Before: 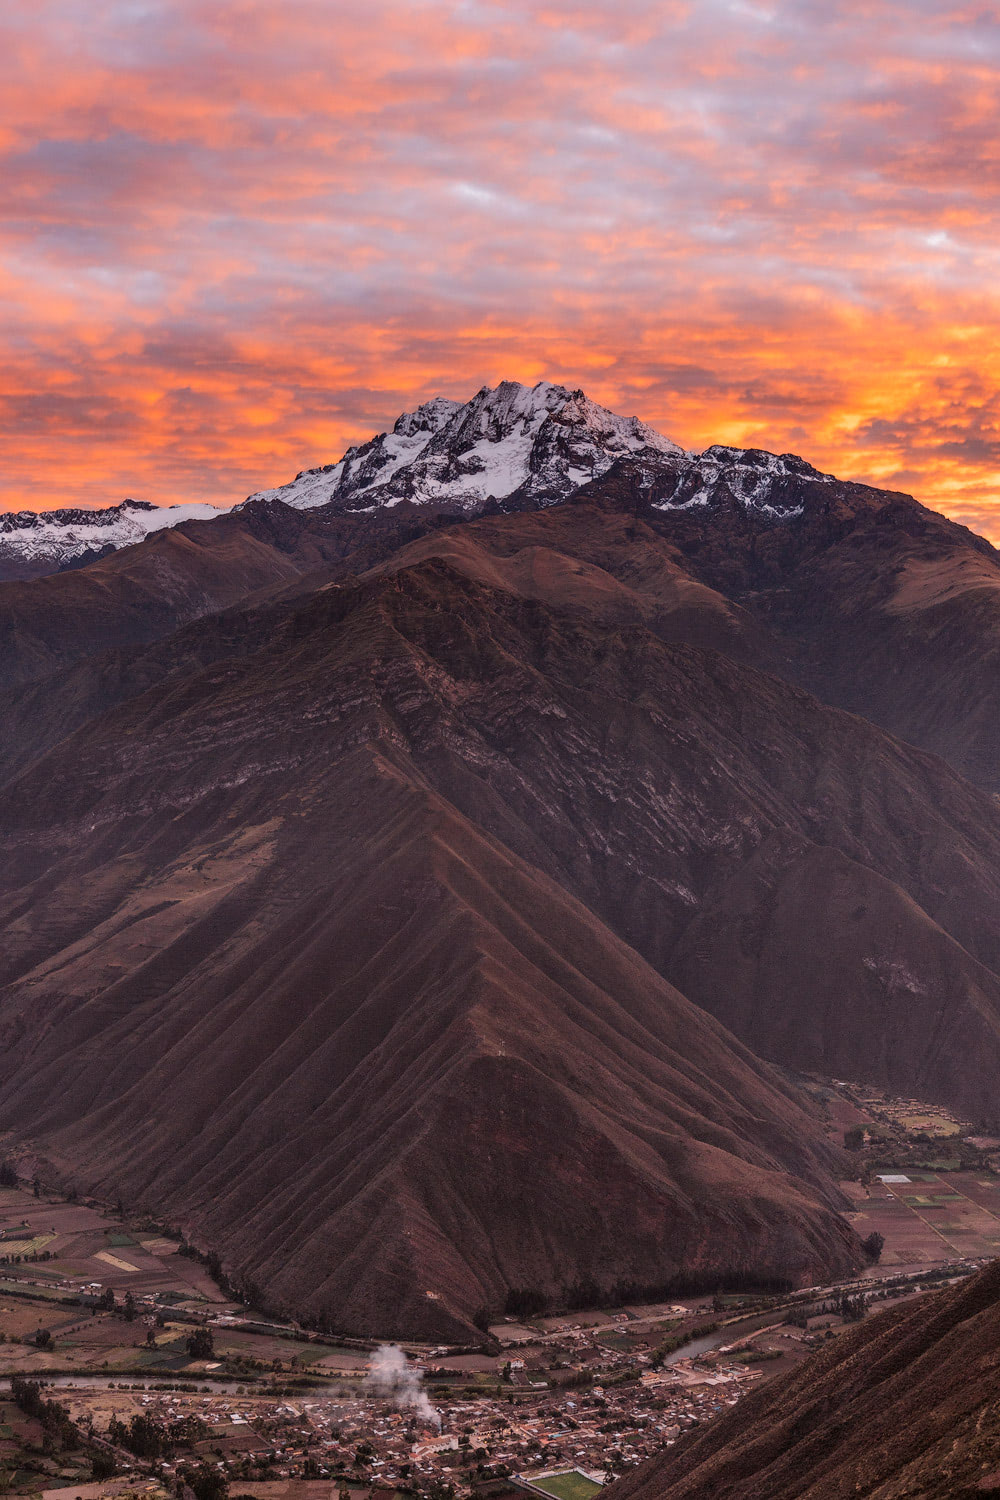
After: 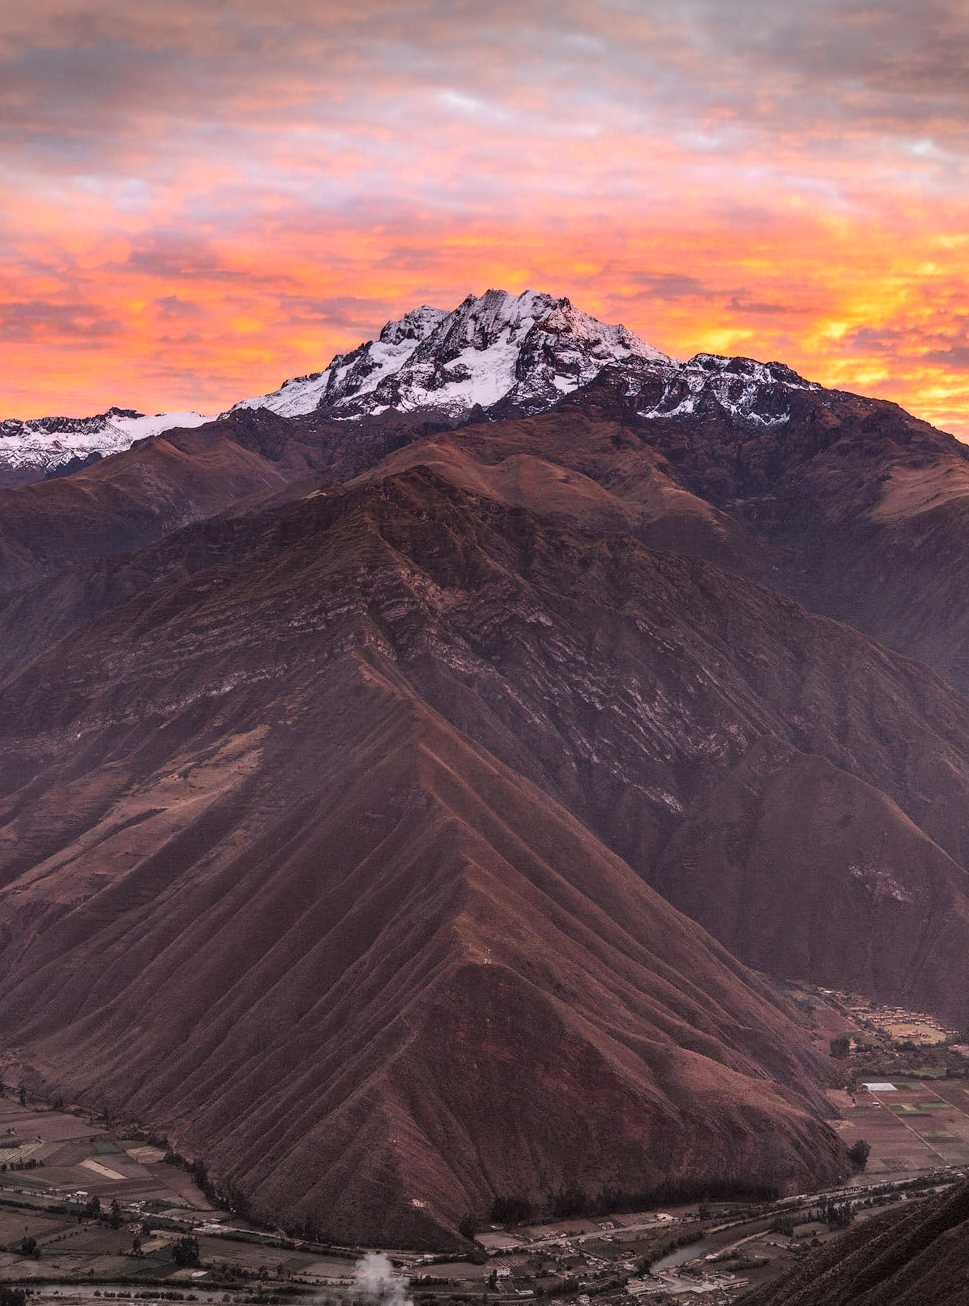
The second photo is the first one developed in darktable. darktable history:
exposure: exposure 0.498 EV, compensate exposure bias true, compensate highlight preservation false
crop: left 1.475%, top 6.175%, right 1.534%, bottom 6.712%
tone equalizer: edges refinement/feathering 500, mask exposure compensation -1.57 EV, preserve details no
contrast brightness saturation: contrast 0.101, brightness 0.024, saturation 0.021
vignetting: fall-off start 100.54%, width/height ratio 1.31, dithering 8-bit output
